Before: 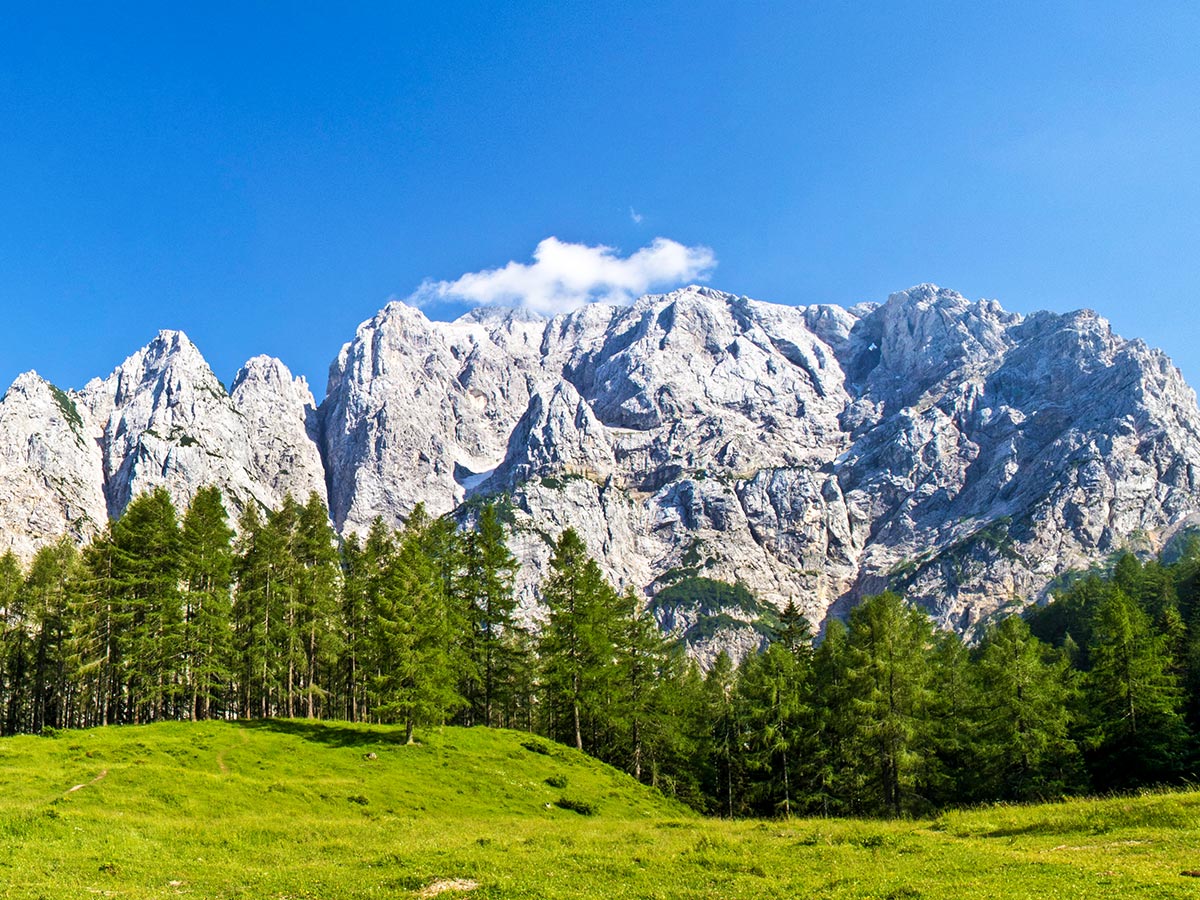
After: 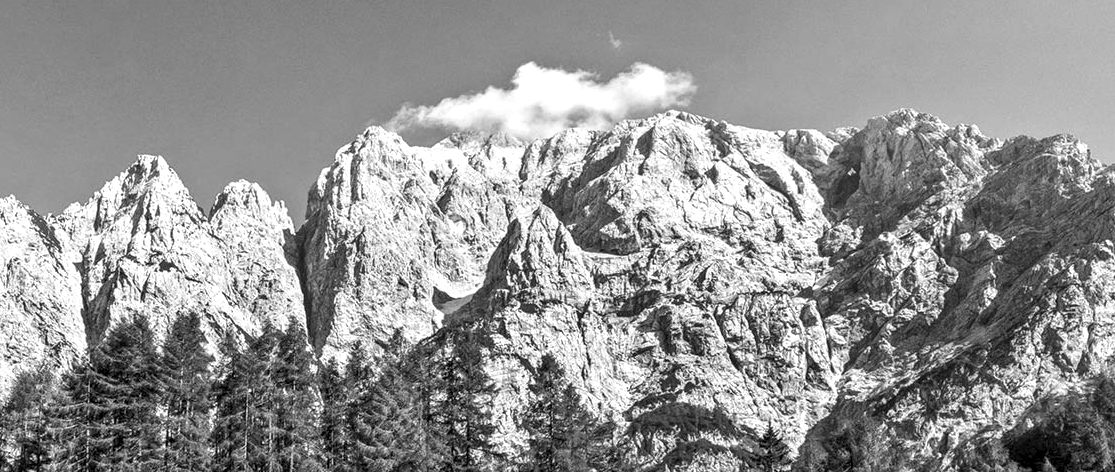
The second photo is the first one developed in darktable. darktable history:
crop: left 1.808%, top 19.538%, right 5.207%, bottom 27.956%
color zones: curves: ch1 [(0, -0.394) (0.143, -0.394) (0.286, -0.394) (0.429, -0.392) (0.571, -0.391) (0.714, -0.391) (0.857, -0.391) (1, -0.394)]
local contrast: detail 144%
